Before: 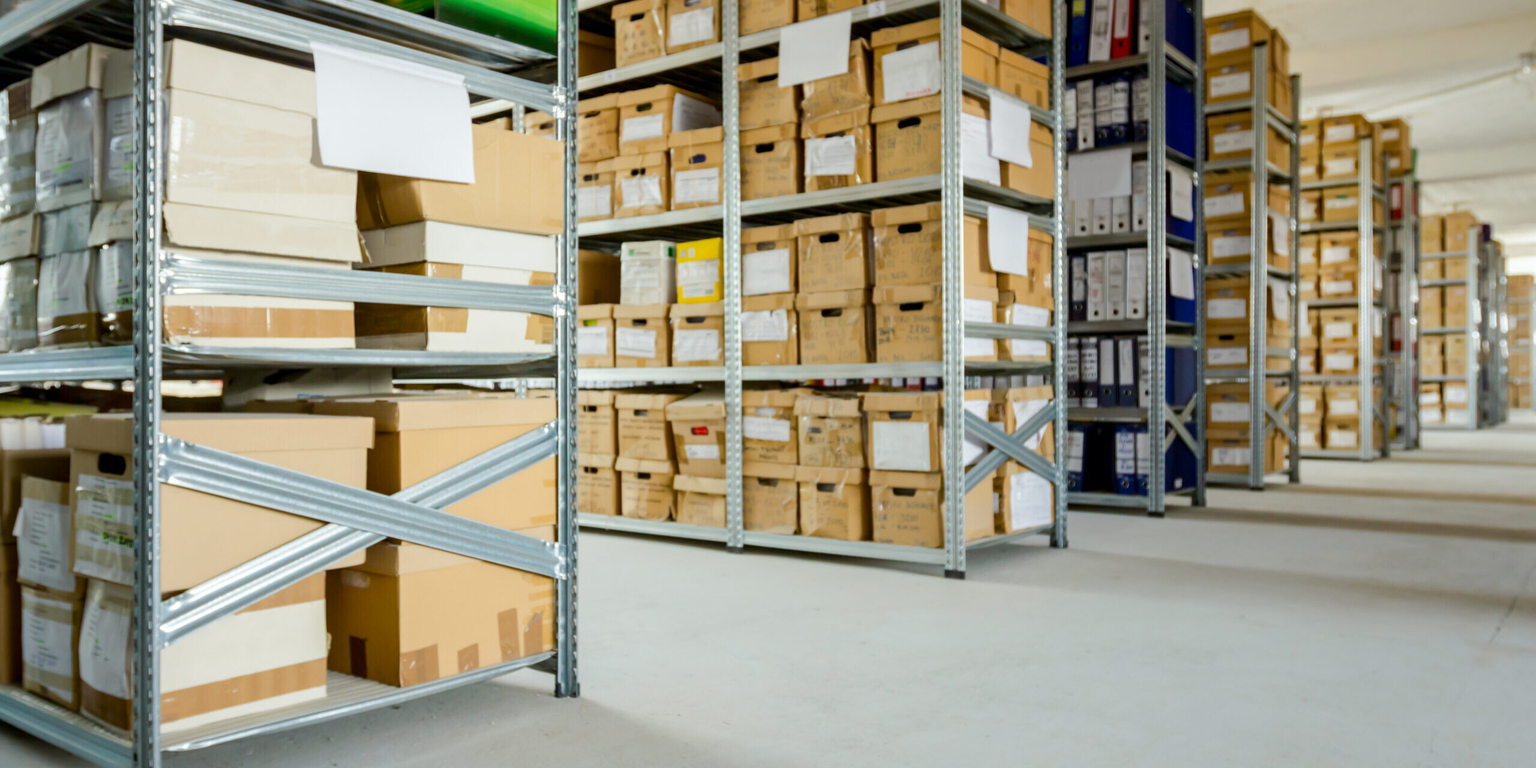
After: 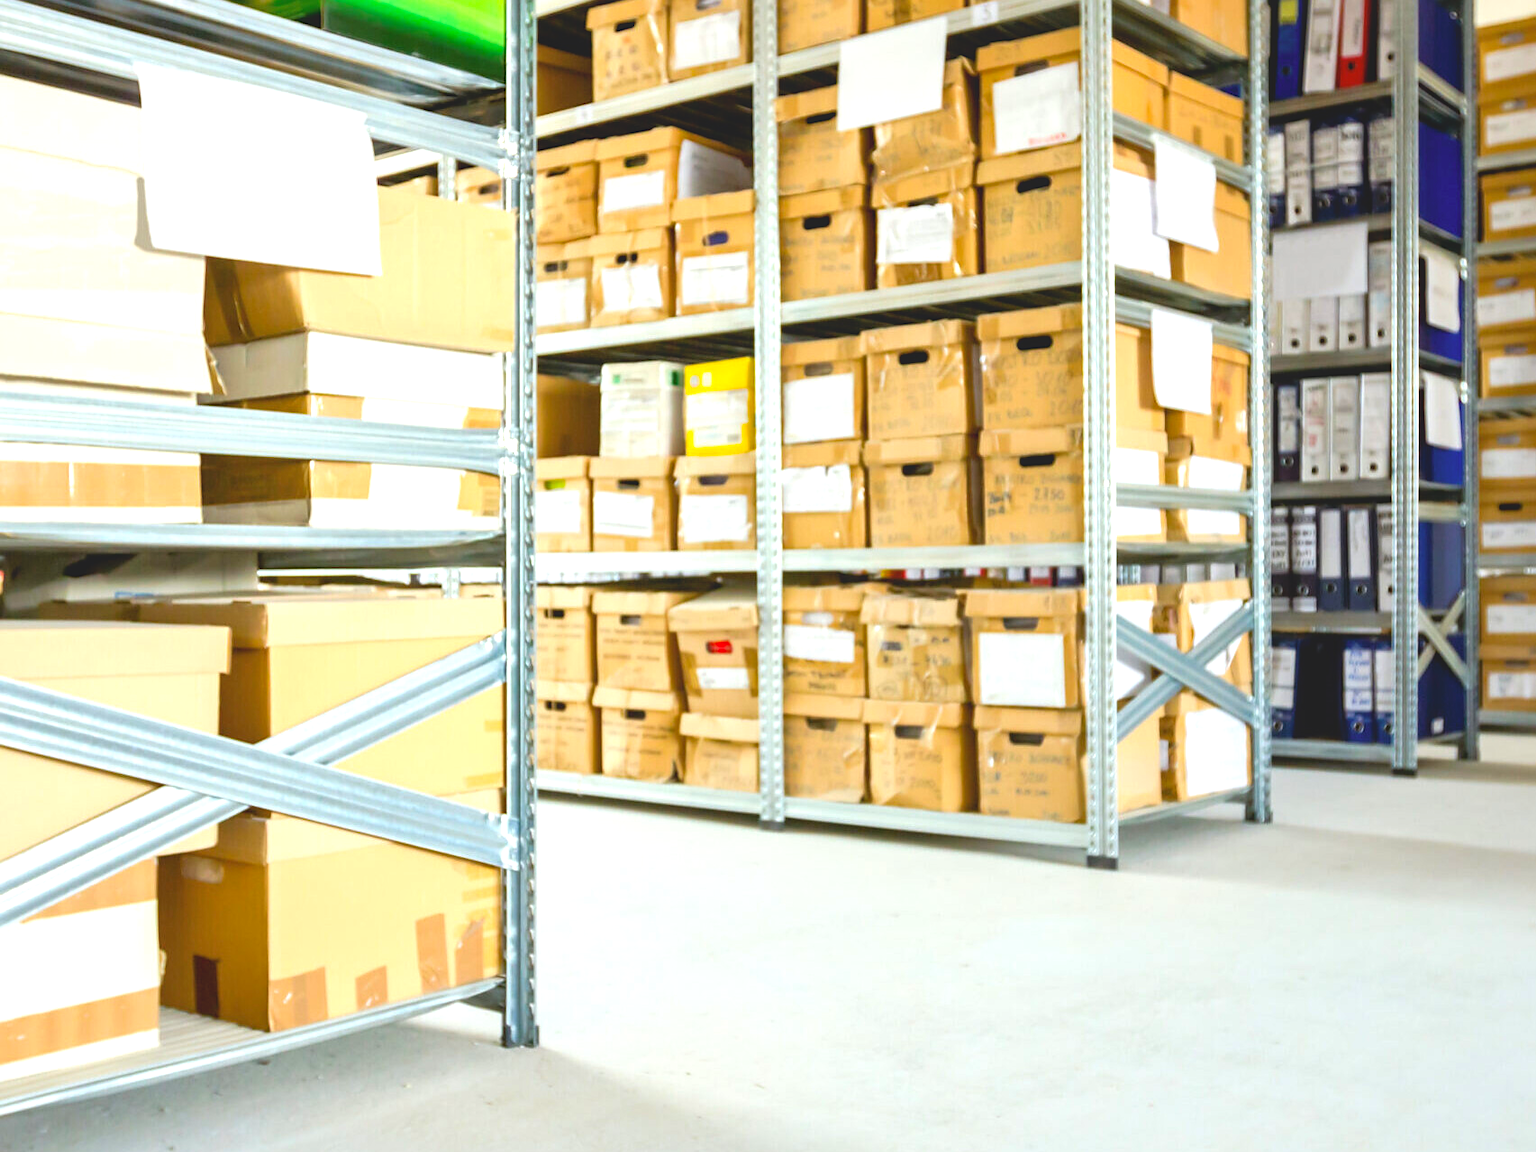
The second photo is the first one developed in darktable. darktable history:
crop and rotate: left 14.409%, right 18.96%
local contrast: mode bilateral grid, contrast 20, coarseness 50, detail 133%, midtone range 0.2
sharpen: radius 1.446, amount 0.401, threshold 1.226
tone equalizer: -8 EV -0.719 EV, -7 EV -0.684 EV, -6 EV -0.598 EV, -5 EV -0.4 EV, -3 EV 0.398 EV, -2 EV 0.6 EV, -1 EV 0.695 EV, +0 EV 0.736 EV
contrast brightness saturation: contrast -0.28
exposure: black level correction 0, exposure 0.698 EV, compensate highlight preservation false
